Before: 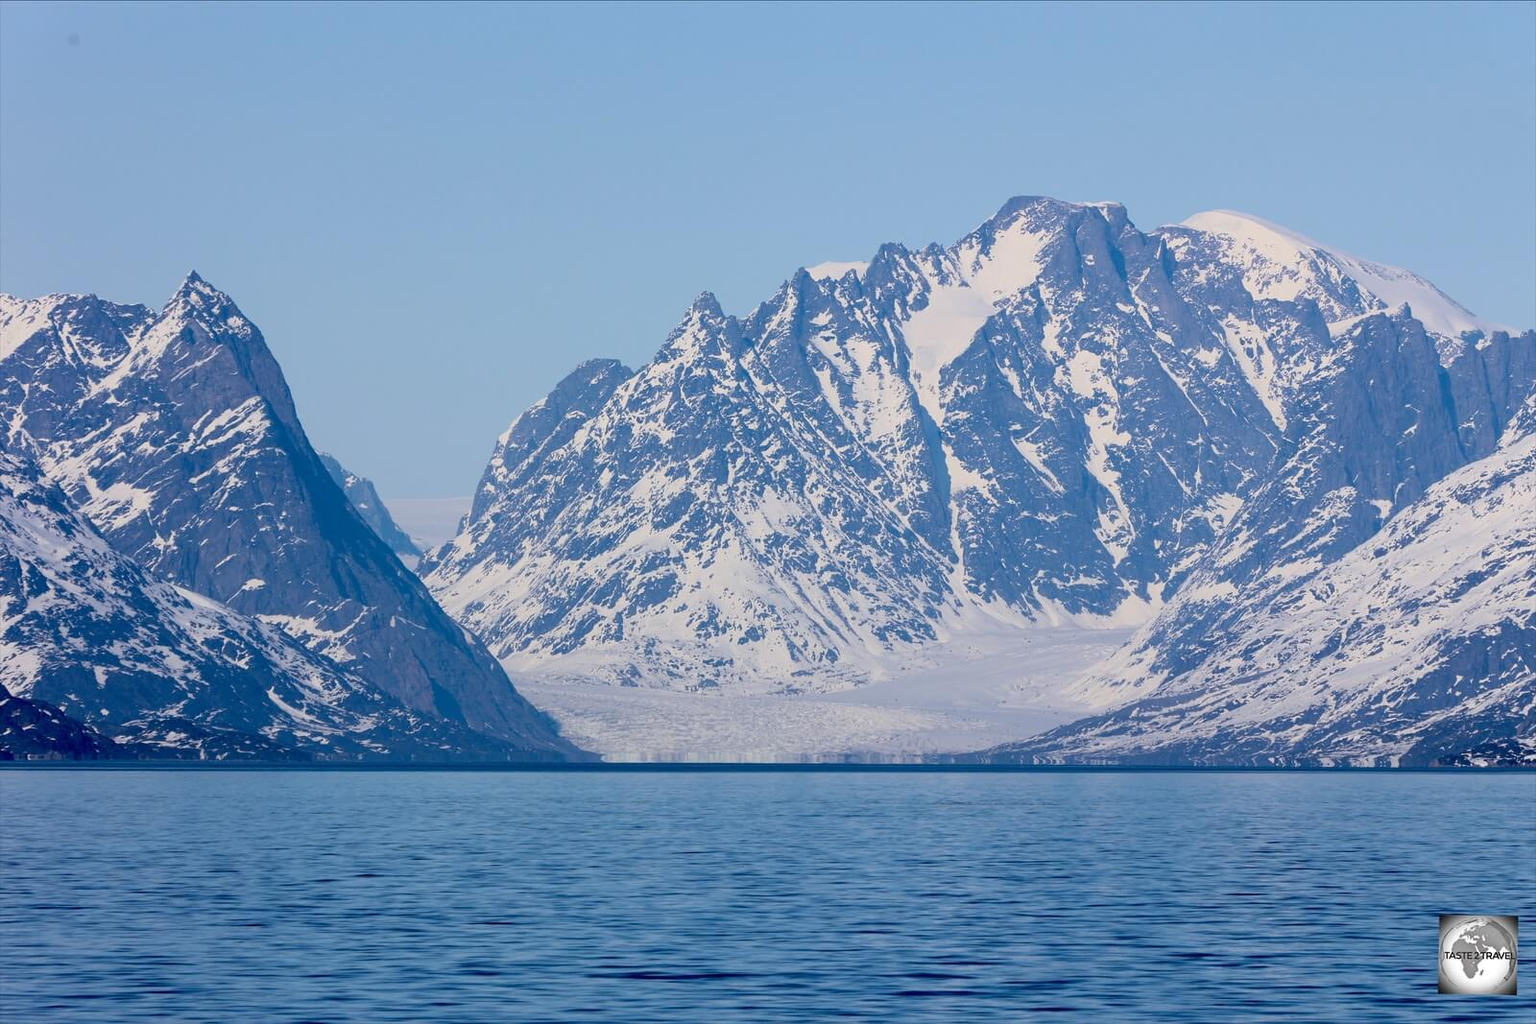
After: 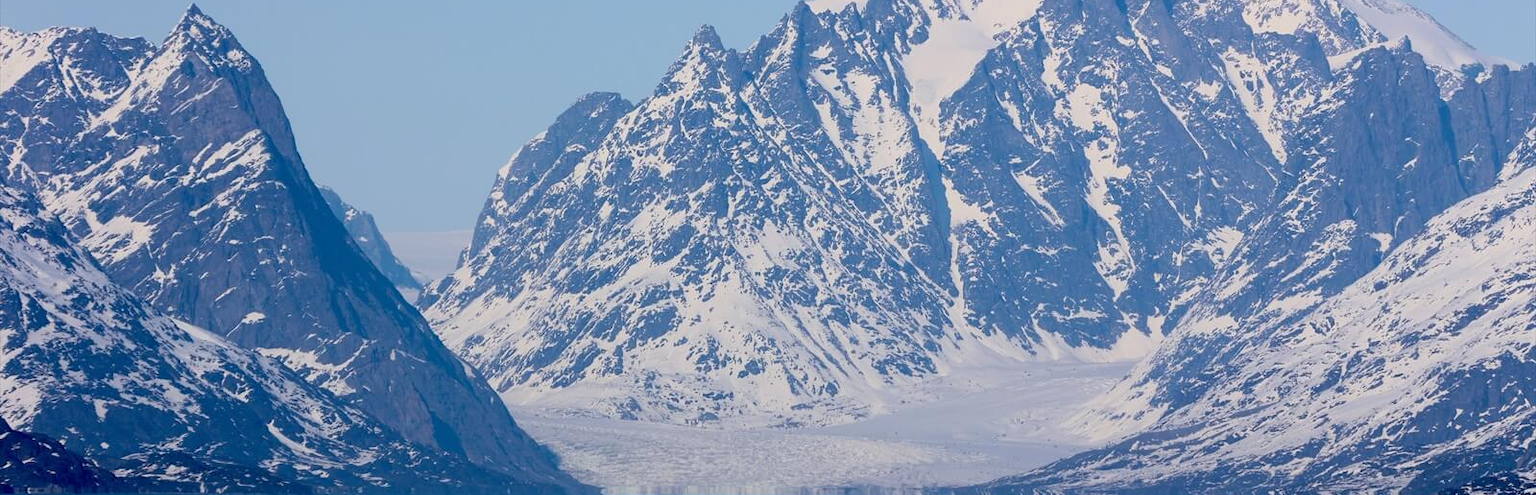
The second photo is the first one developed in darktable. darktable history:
sharpen: radius 2.883, amount 0.868, threshold 47.523
crop and rotate: top 26.056%, bottom 25.543%
